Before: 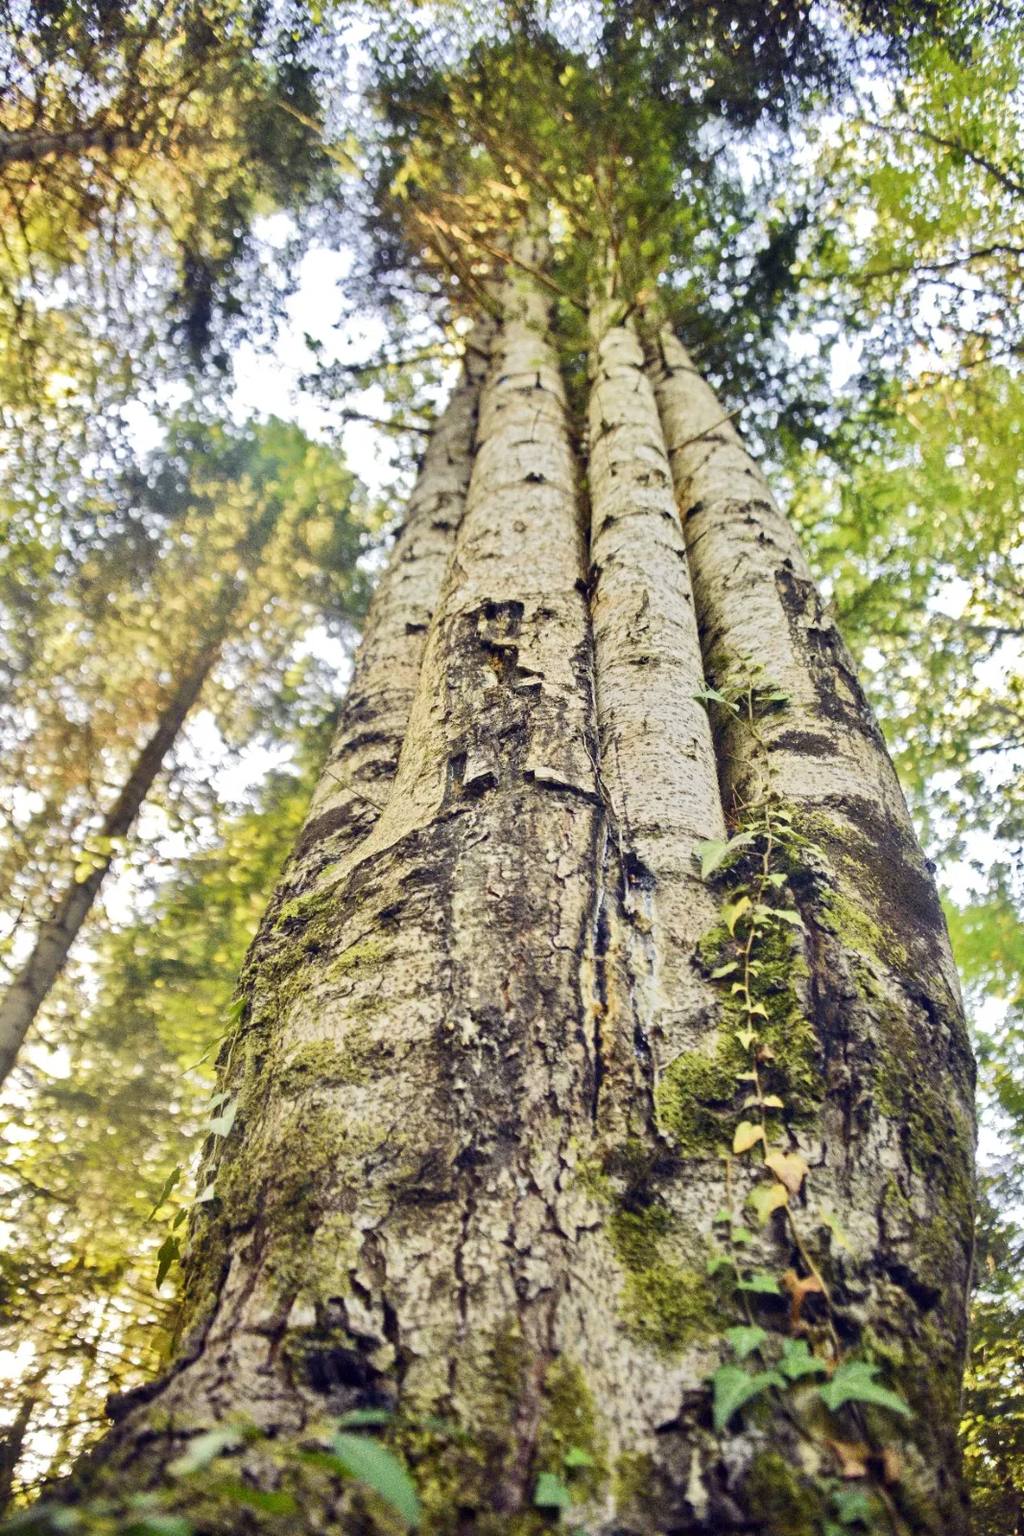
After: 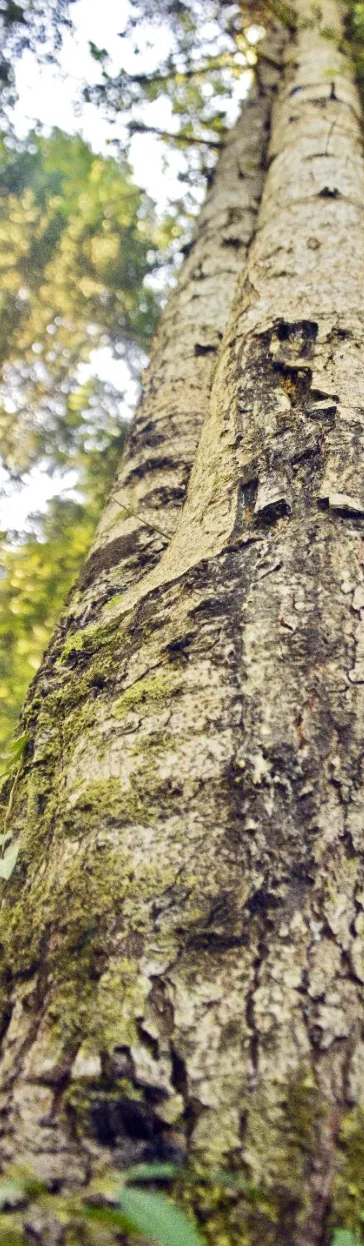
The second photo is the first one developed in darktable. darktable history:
crop and rotate: left 21.411%, top 19.088%, right 44.467%, bottom 2.989%
exposure: compensate highlight preservation false
